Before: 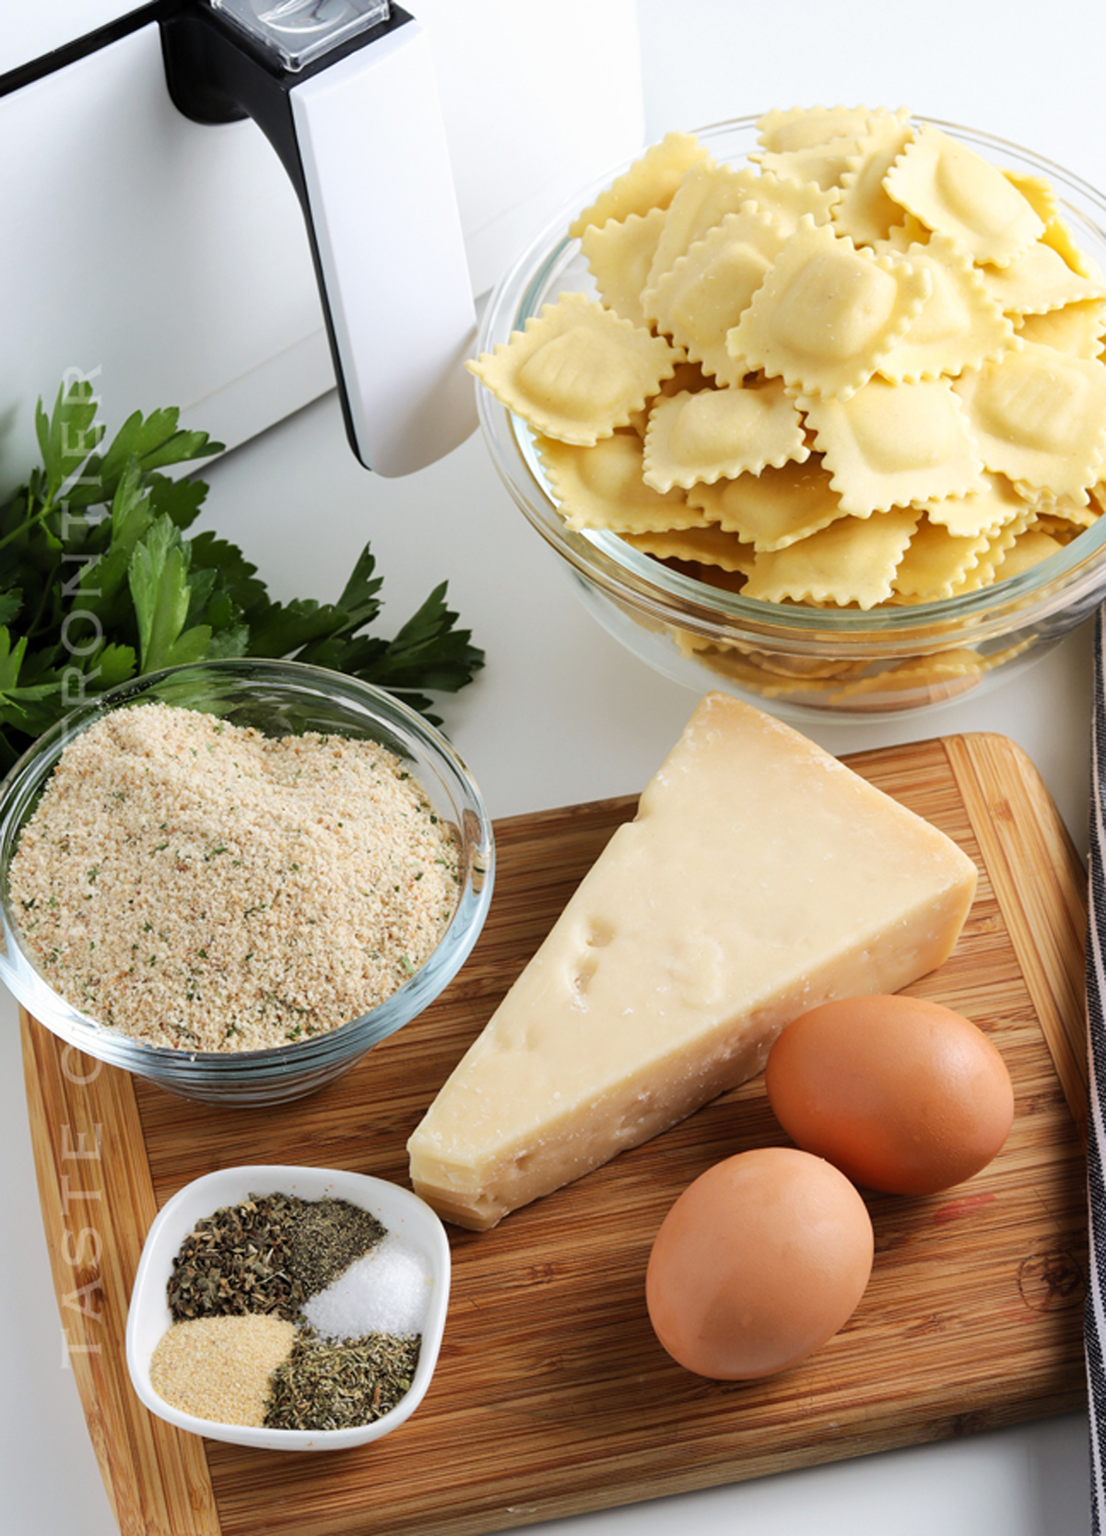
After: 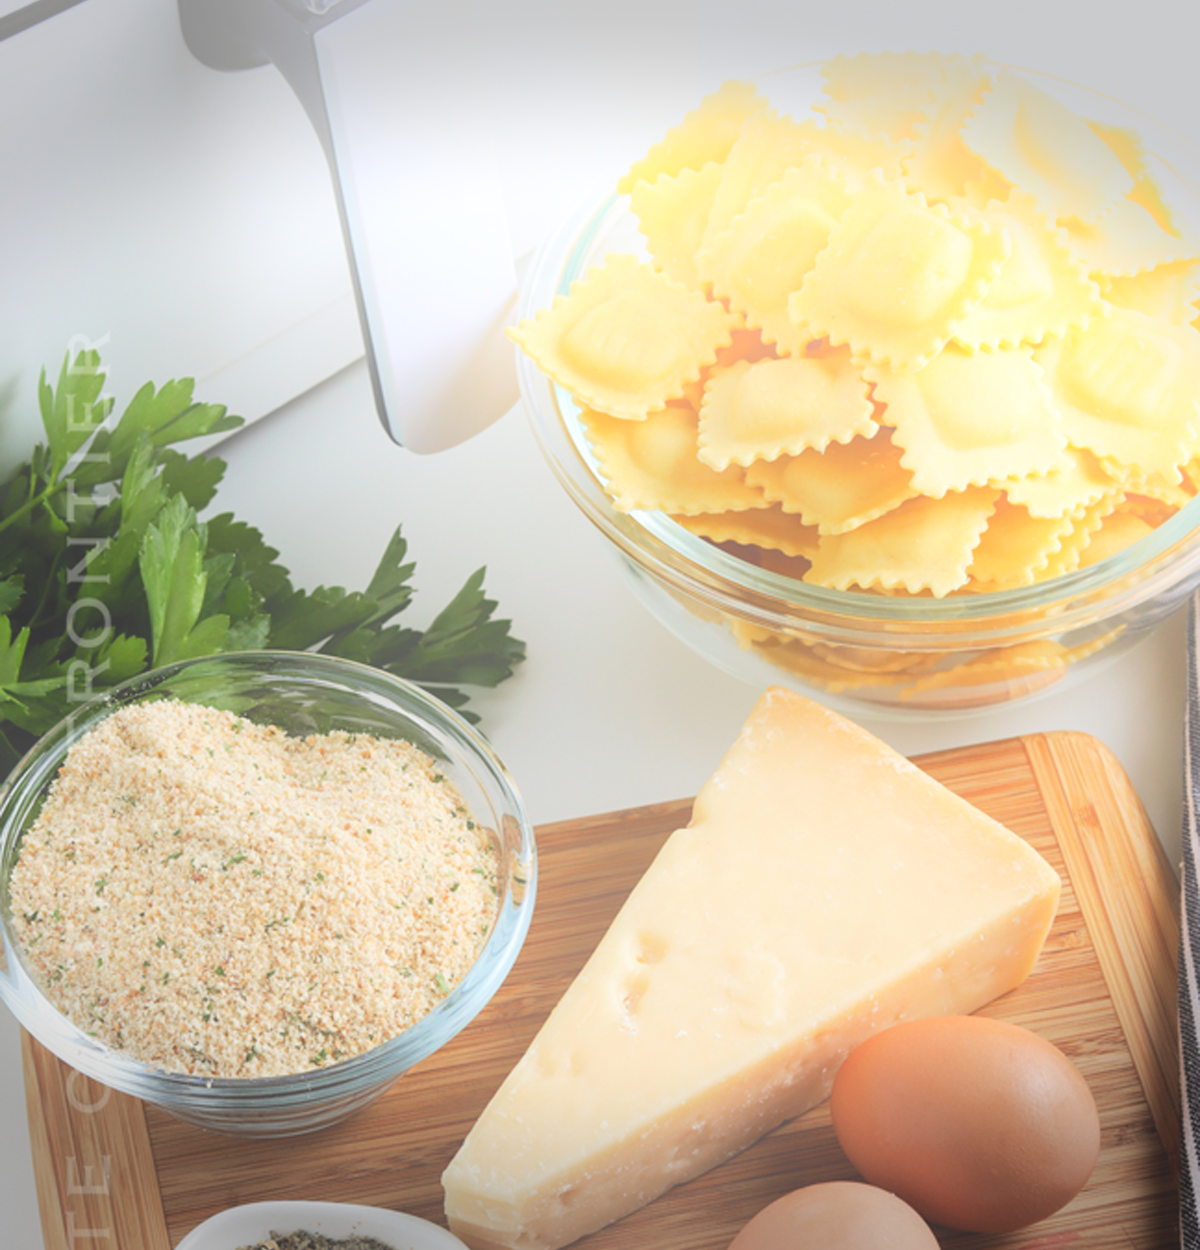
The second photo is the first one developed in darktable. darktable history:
bloom: size 40%
white balance: emerald 1
crop: top 3.857%, bottom 21.132%
vignetting: fall-off start 100%, brightness -0.406, saturation -0.3, width/height ratio 1.324, dithering 8-bit output, unbound false
